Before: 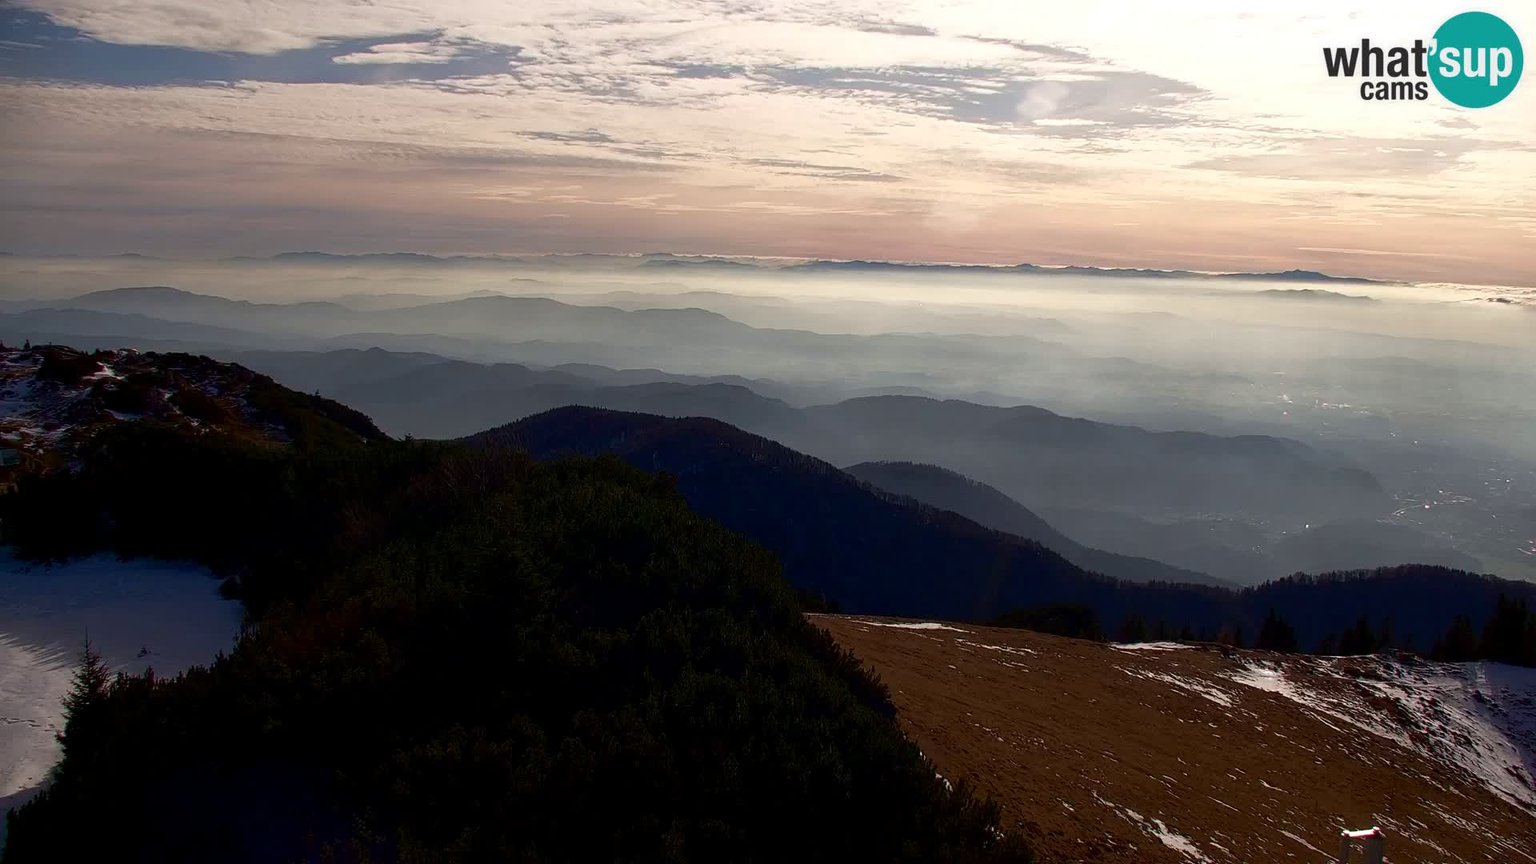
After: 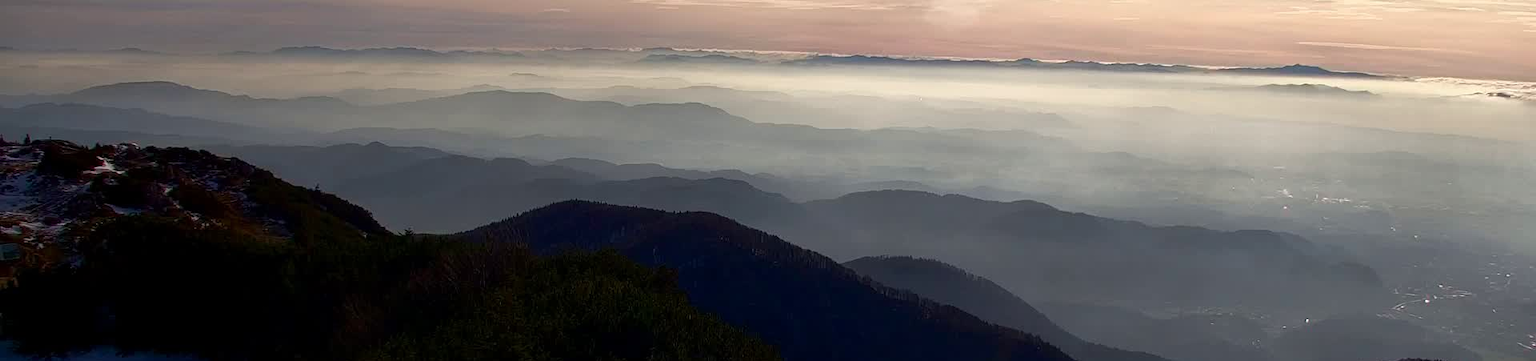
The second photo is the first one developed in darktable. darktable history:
rotate and perspective: automatic cropping original format, crop left 0, crop top 0
crop and rotate: top 23.84%, bottom 34.294%
